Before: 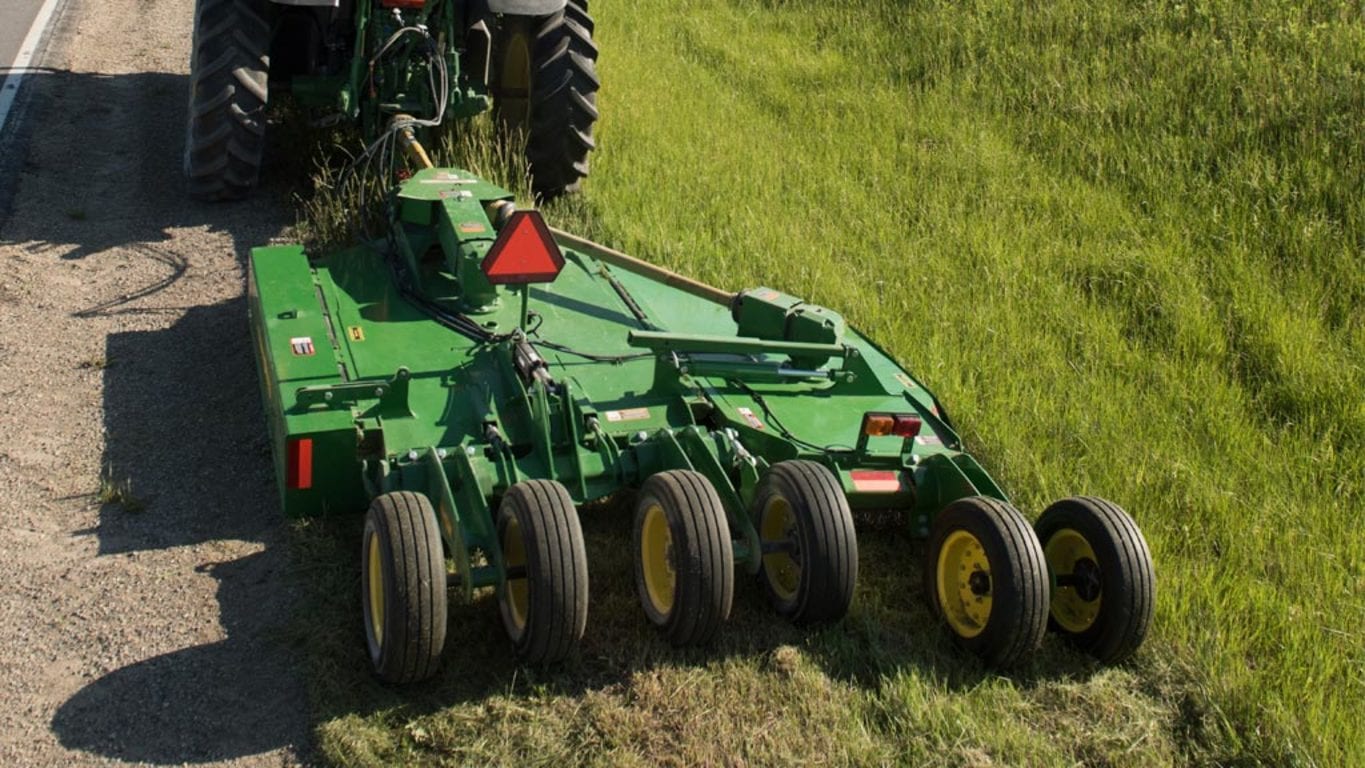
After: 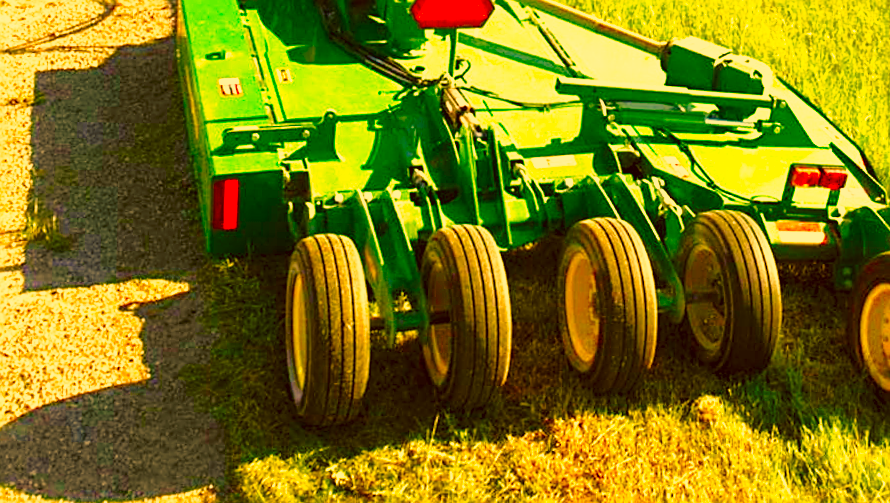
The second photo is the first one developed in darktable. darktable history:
color balance rgb: highlights gain › chroma 3.013%, highlights gain › hue 76.49°, linear chroma grading › global chroma 0.81%, perceptual saturation grading › global saturation 20%, perceptual saturation grading › highlights -50.023%, perceptual saturation grading › shadows 31.173%, perceptual brilliance grading › highlights 7.971%, perceptual brilliance grading › mid-tones 4.429%, perceptual brilliance grading › shadows 1.296%
base curve: curves: ch0 [(0, 0) (0.026, 0.03) (0.109, 0.232) (0.351, 0.748) (0.669, 0.968) (1, 1)], preserve colors none
color correction: highlights a* 10.52, highlights b* 29.89, shadows a* 2.9, shadows b* 17.21, saturation 1.76
exposure: black level correction 0.001, exposure 0.498 EV, compensate highlight preservation false
shadows and highlights: on, module defaults
crop and rotate: angle -1.07°, left 3.886%, top 32.294%, right 28.749%
sharpen: on, module defaults
